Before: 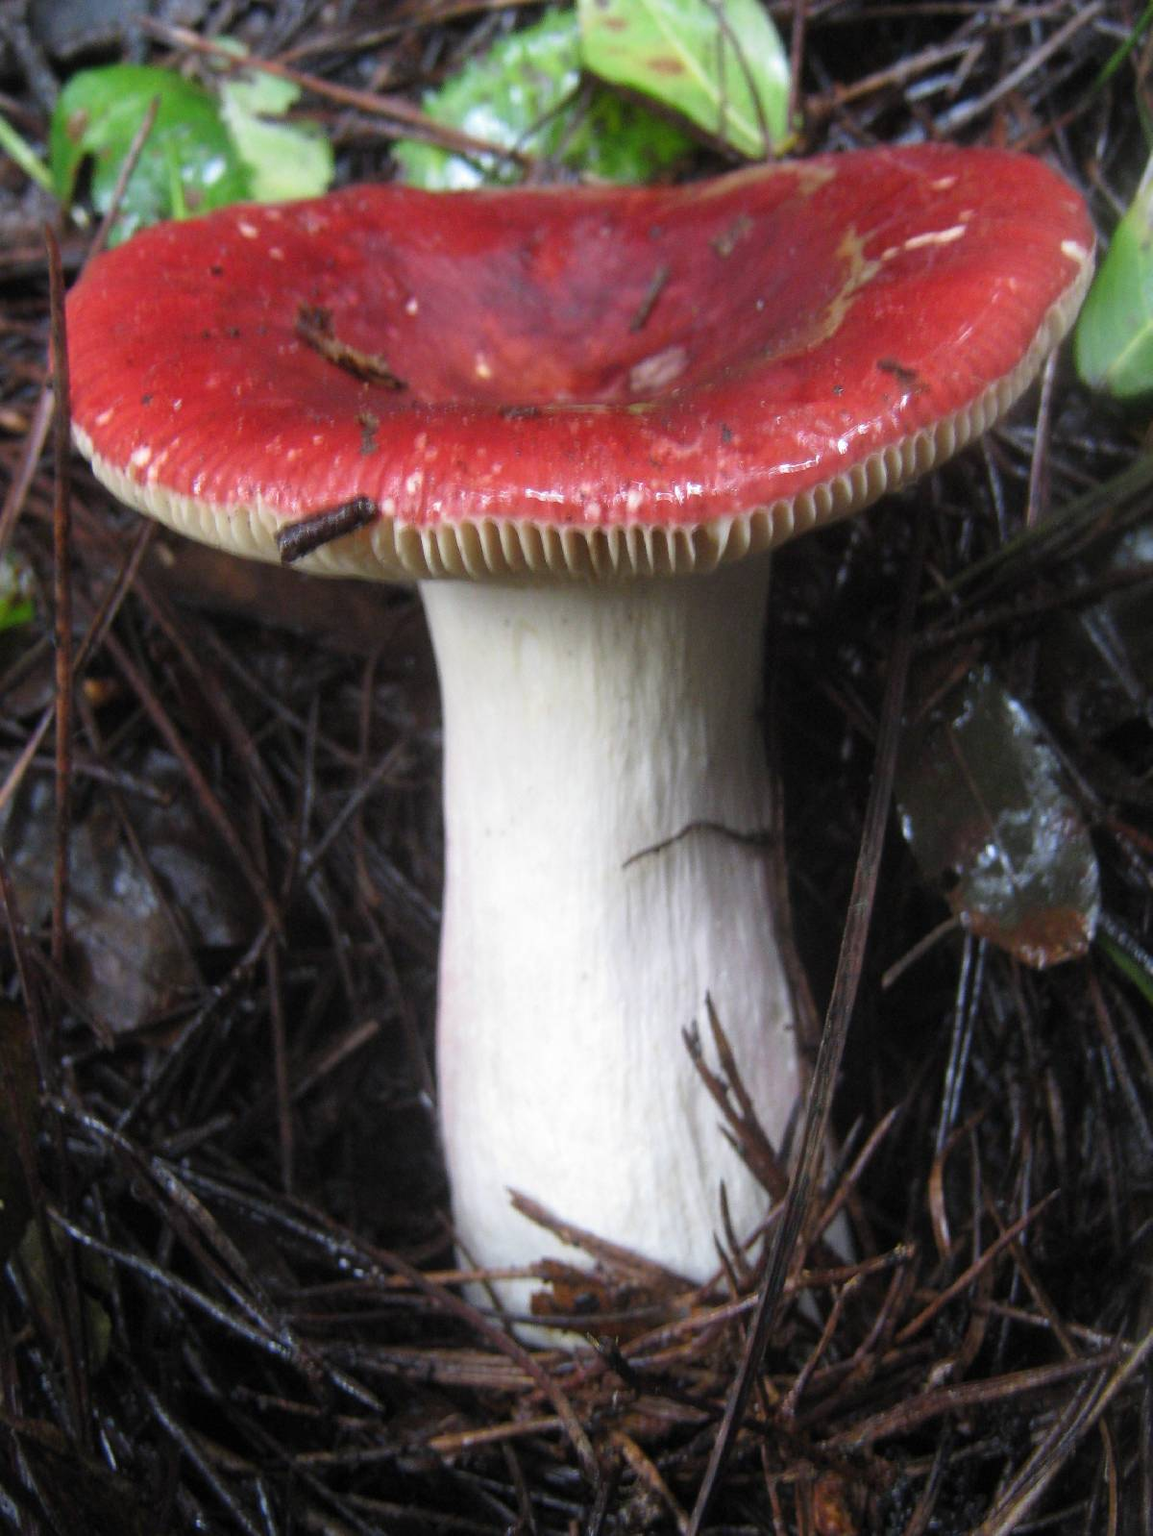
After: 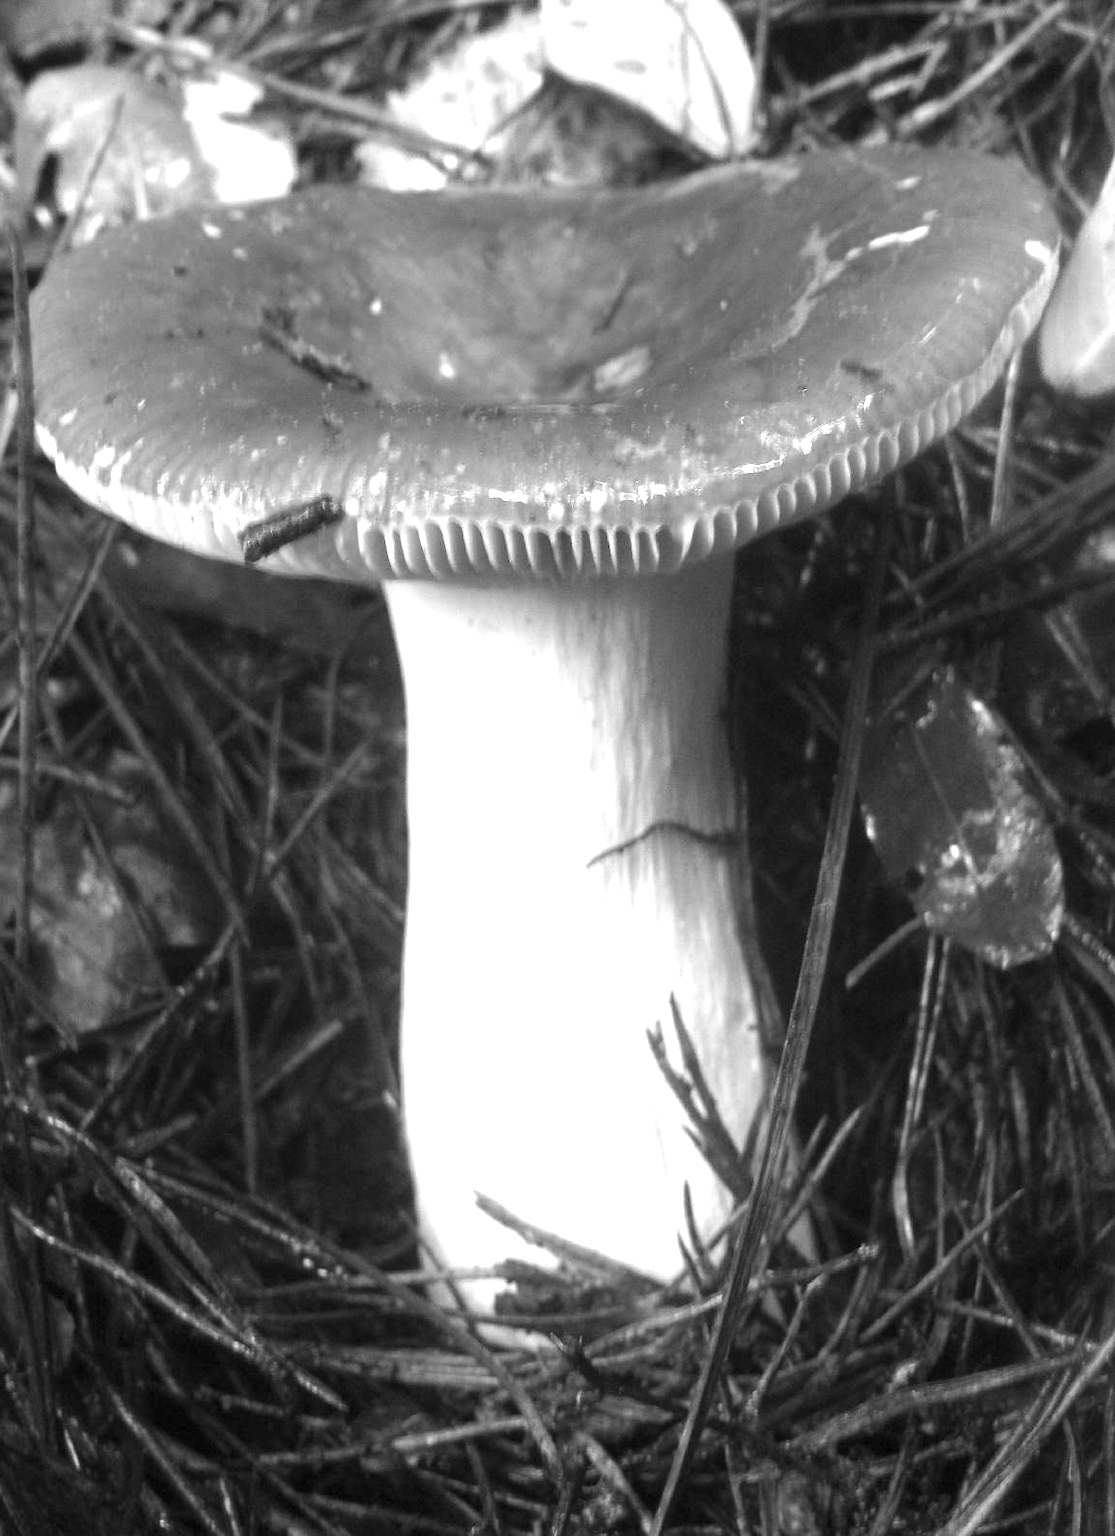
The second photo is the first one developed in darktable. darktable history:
exposure: black level correction 0, exposure 1.2 EV, compensate exposure bias true, compensate highlight preservation false
monochrome: on, module defaults
crop and rotate: left 3.238%
